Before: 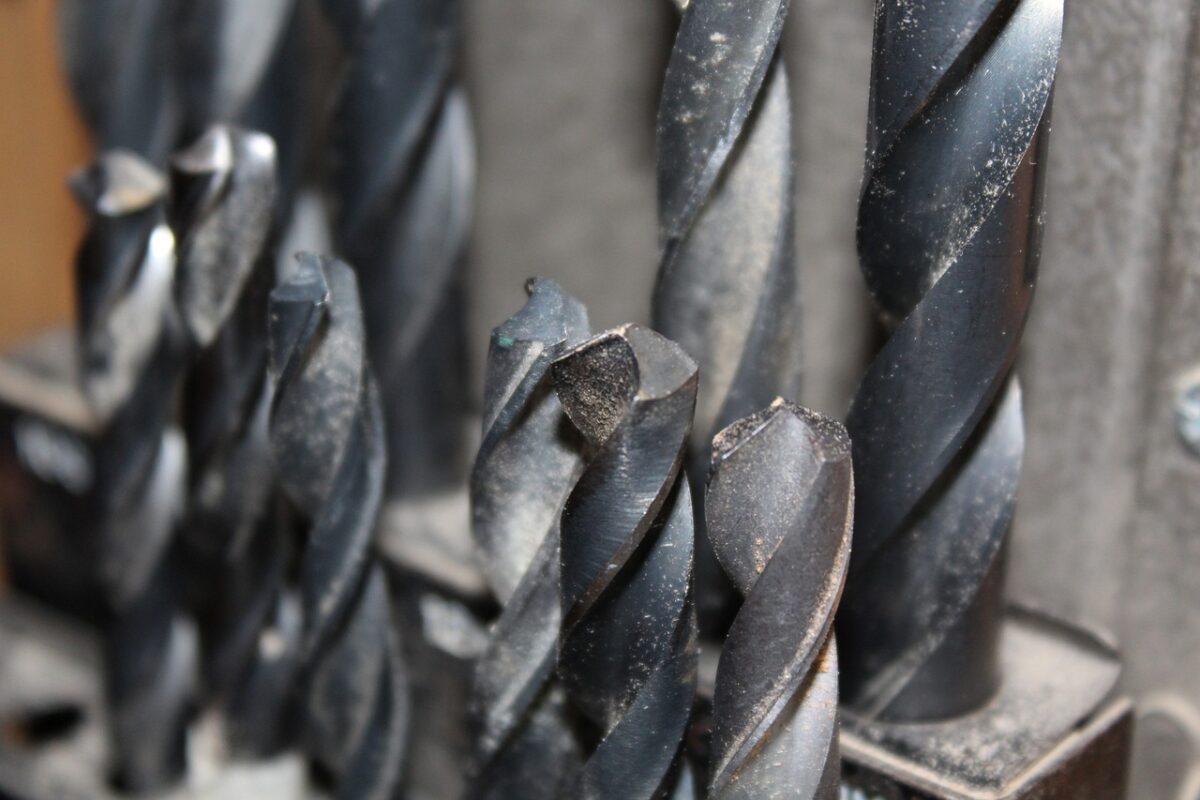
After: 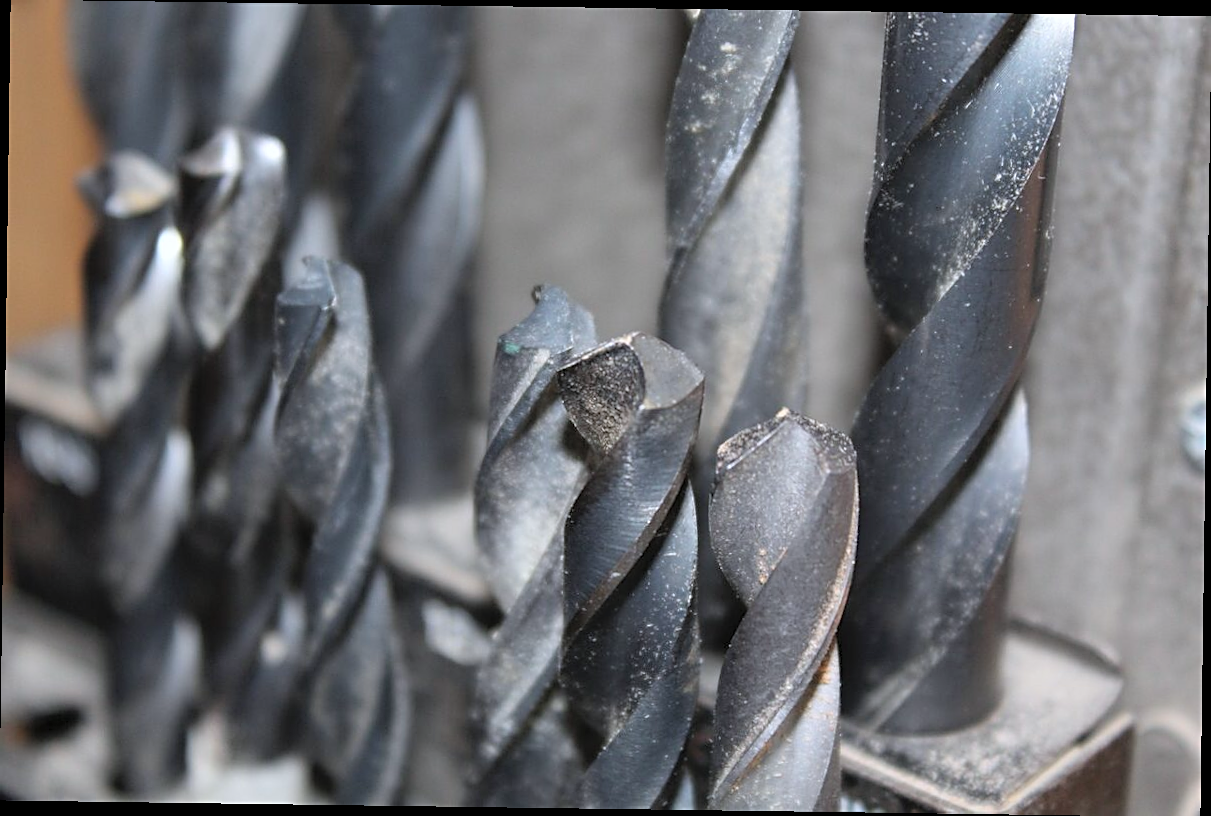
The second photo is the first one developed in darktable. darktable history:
sharpen: on, module defaults
contrast brightness saturation: brightness 0.15
white balance: red 0.976, blue 1.04
rotate and perspective: rotation 0.8°, automatic cropping off
